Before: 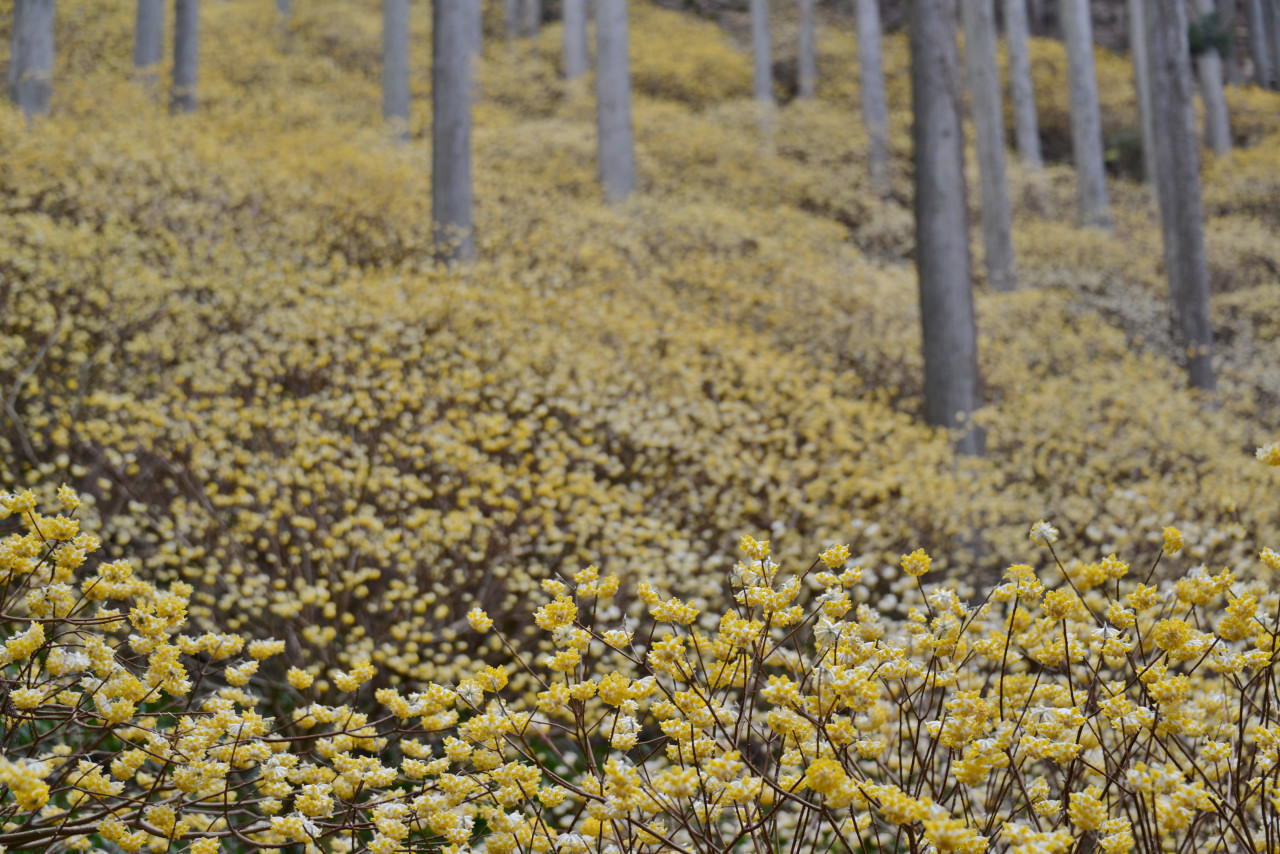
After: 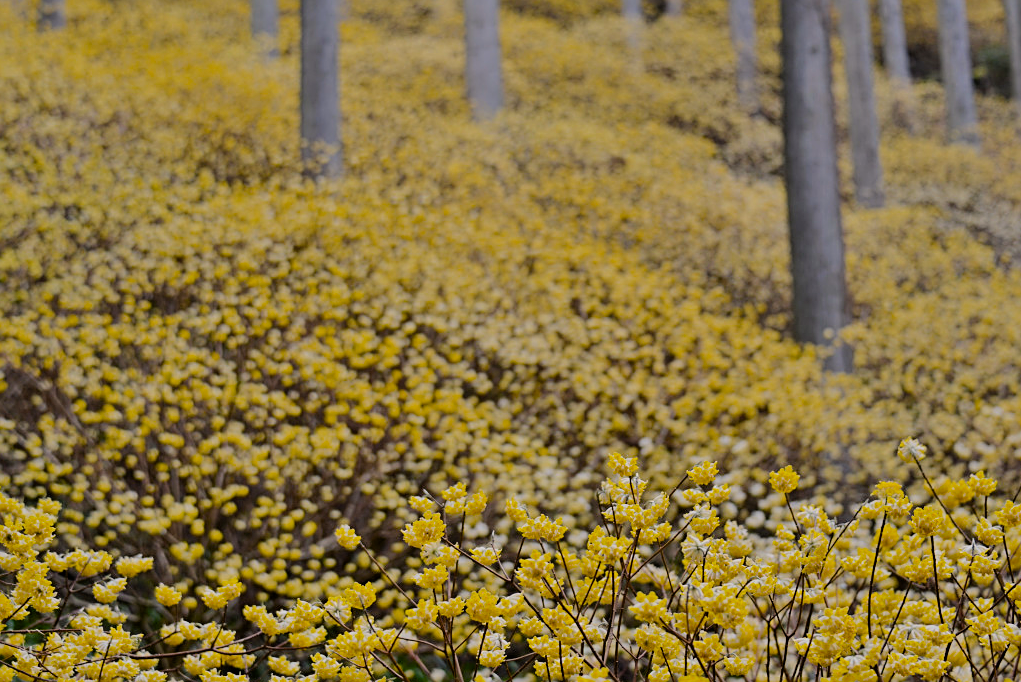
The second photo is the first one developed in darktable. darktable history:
crop and rotate: left 10.342%, top 9.797%, right 9.821%, bottom 10.314%
color balance rgb: highlights gain › chroma 2.039%, highlights gain › hue 63.79°, linear chroma grading › global chroma 9.048%, perceptual saturation grading › global saturation 18.362%, global vibrance 20%
filmic rgb: black relative exposure -7.48 EV, white relative exposure 4.82 EV, hardness 3.39, color science v6 (2022), iterations of high-quality reconstruction 0
sharpen: on, module defaults
